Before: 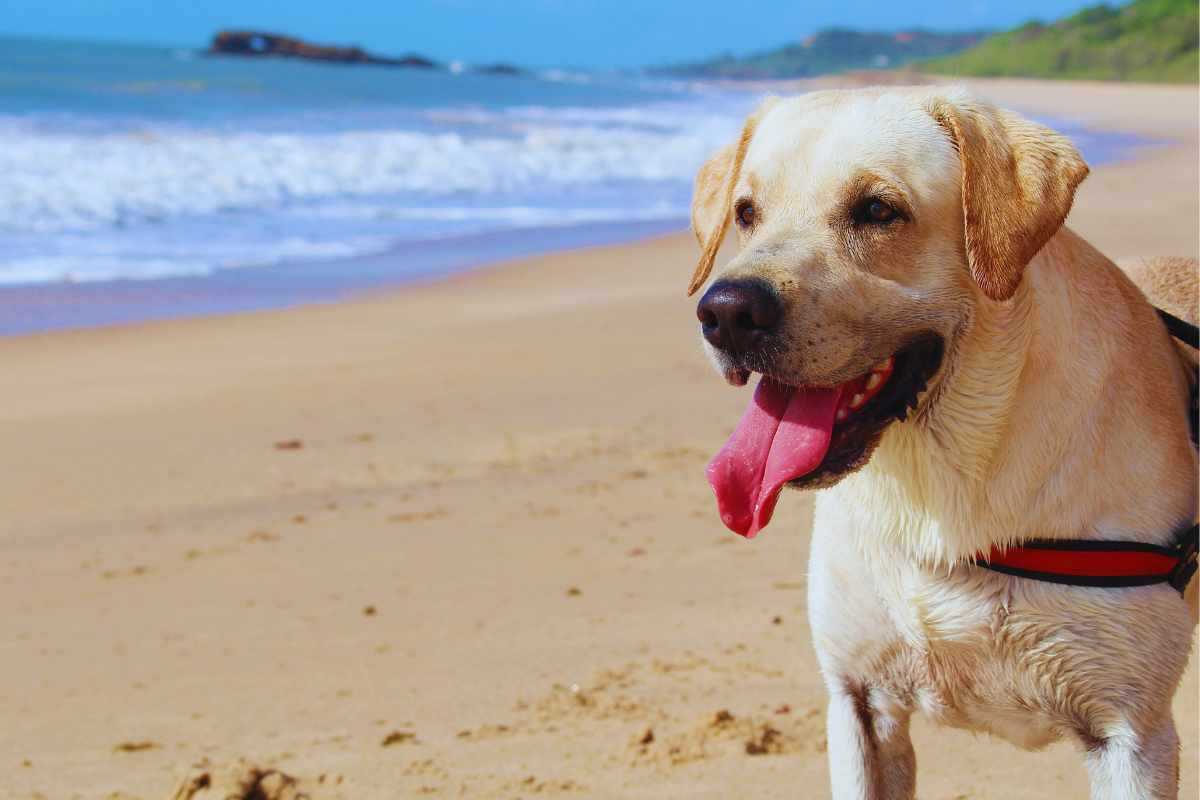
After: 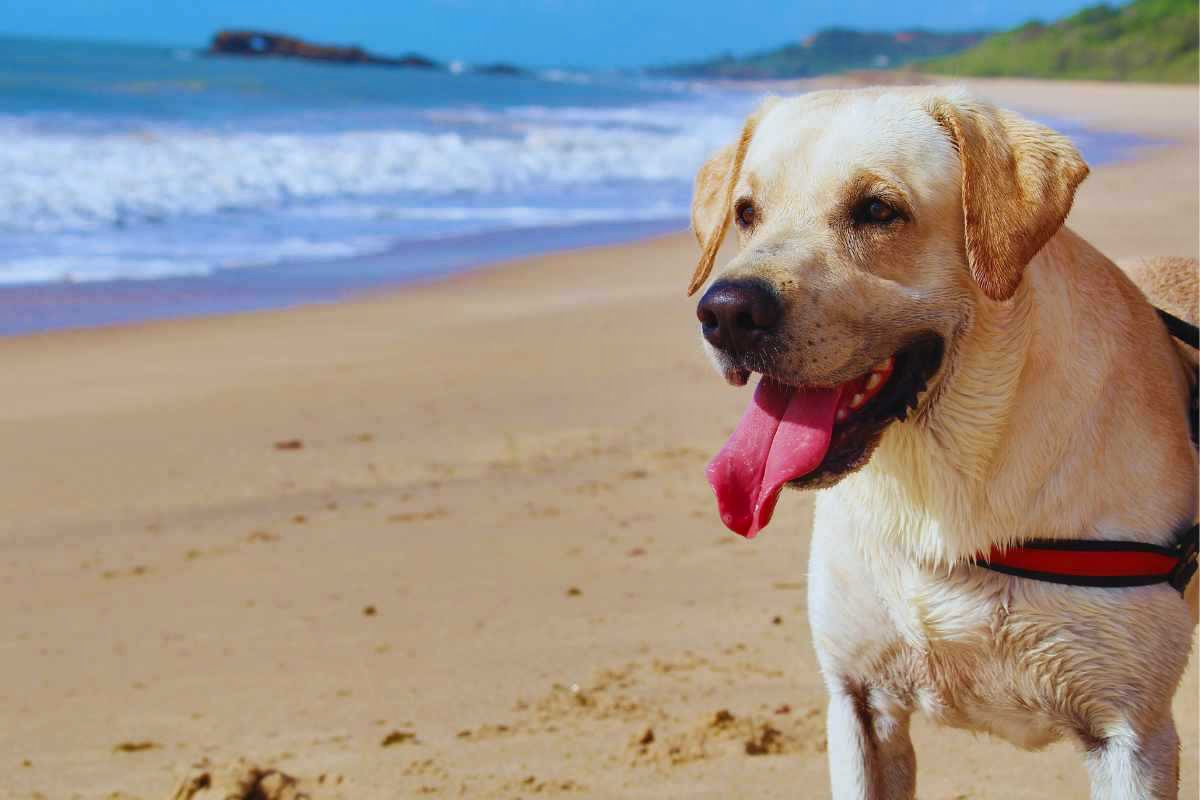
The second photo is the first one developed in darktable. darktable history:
shadows and highlights: highlights color adjustment 79.26%, low approximation 0.01, soften with gaussian
